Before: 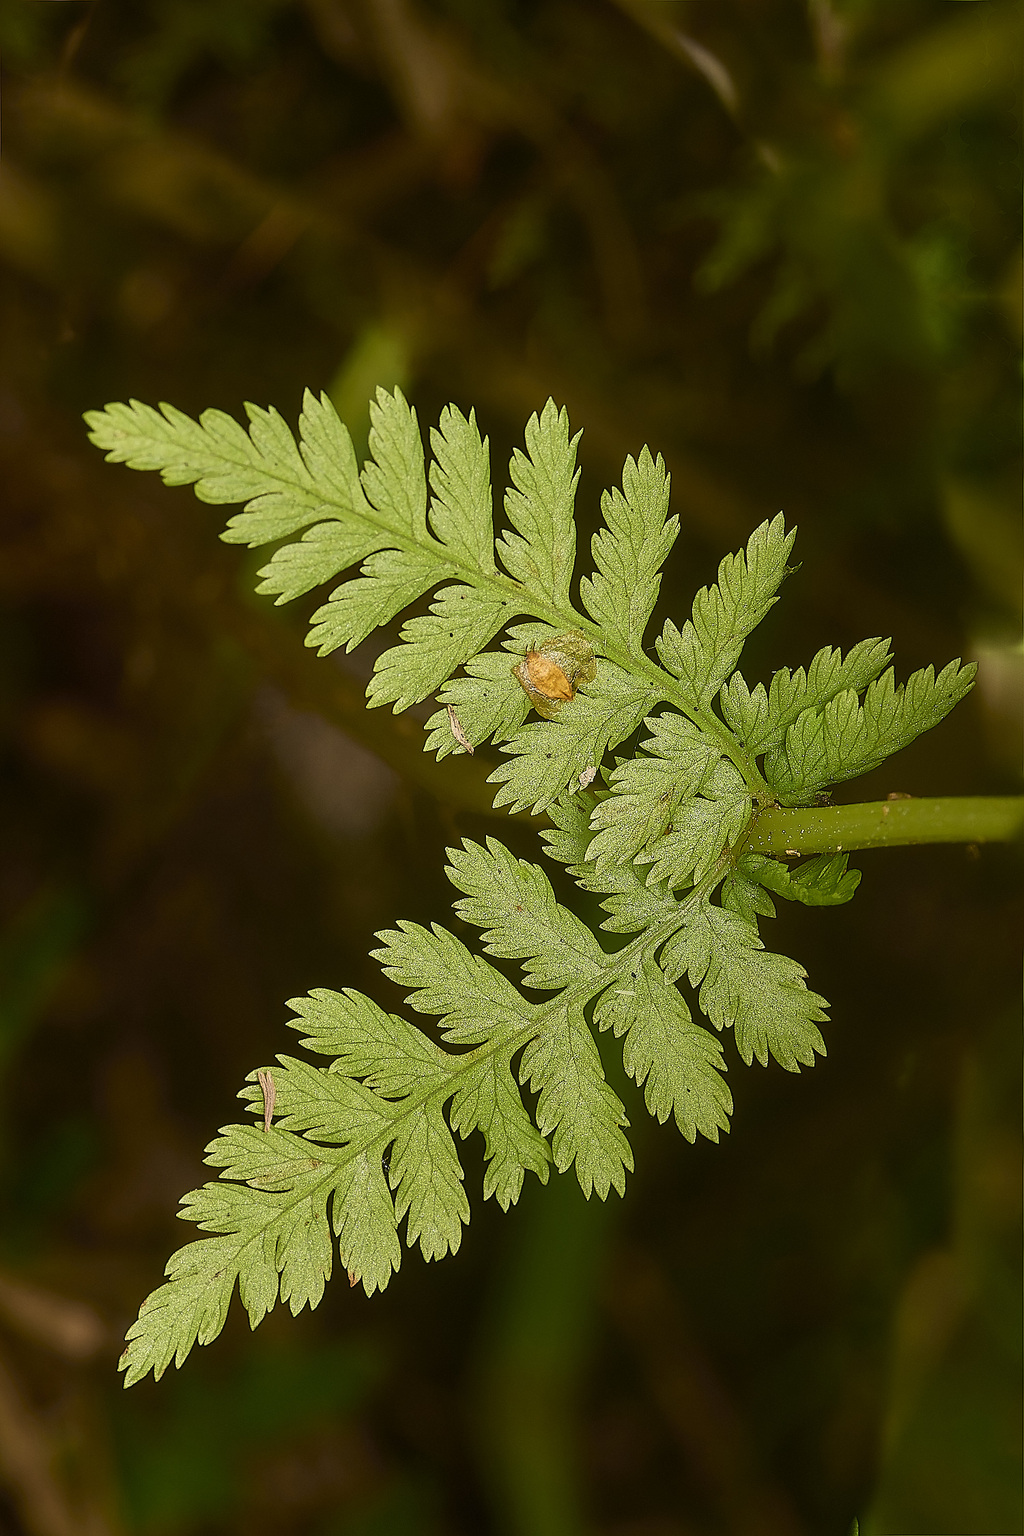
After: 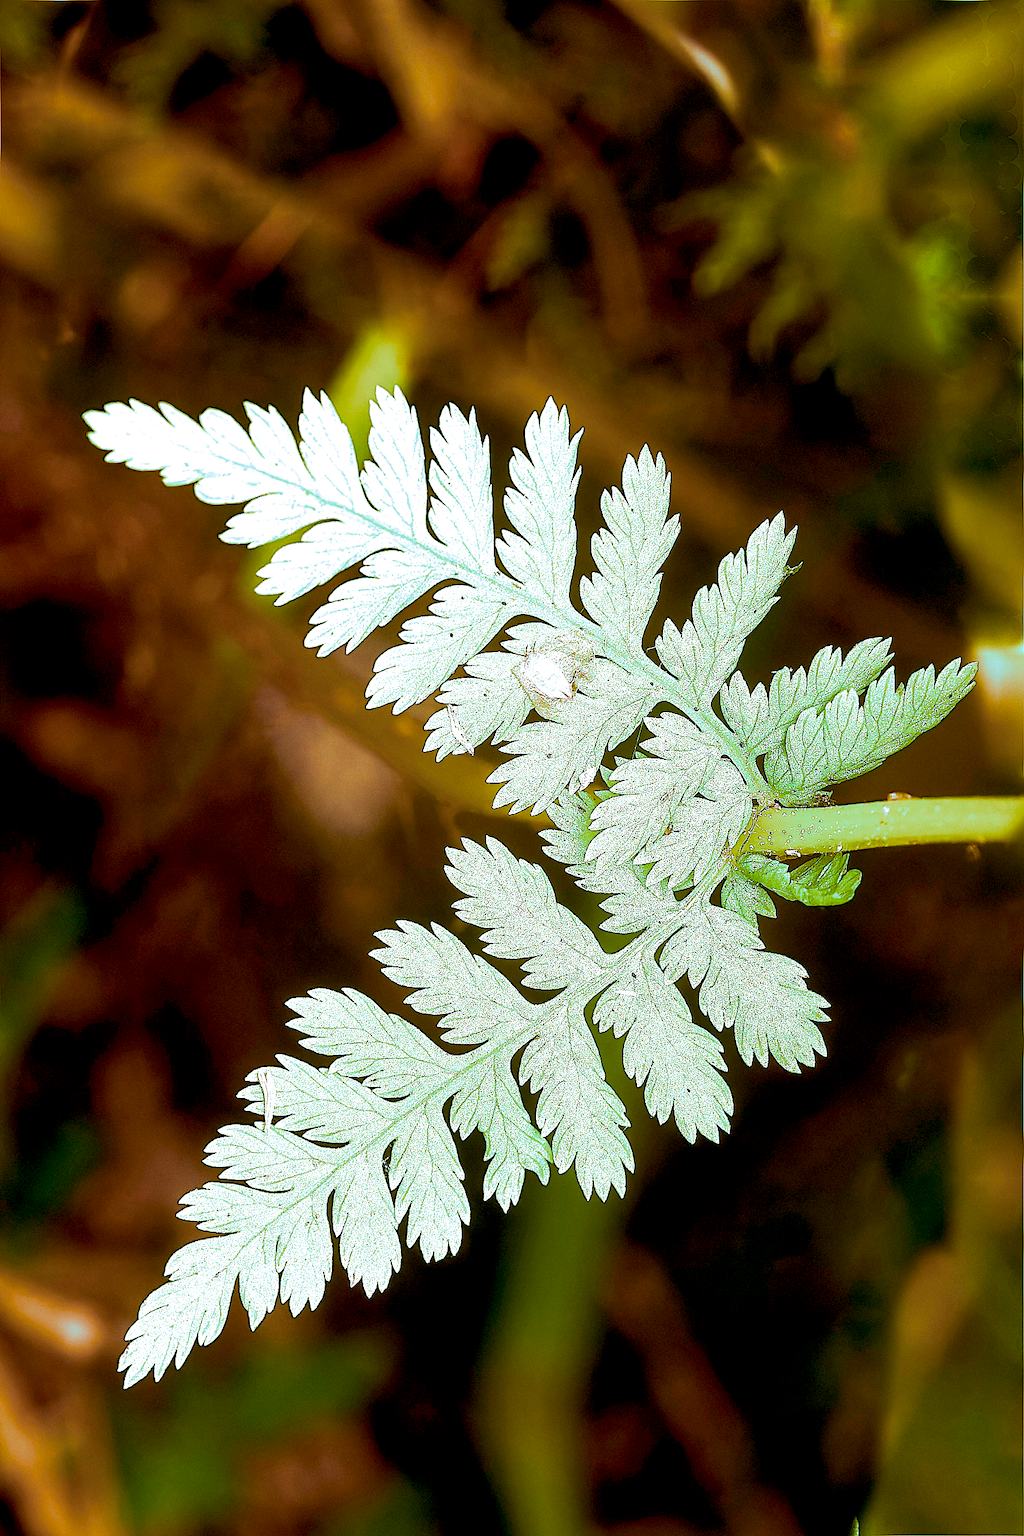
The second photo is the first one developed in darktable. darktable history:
split-toning: shadows › hue 327.6°, highlights › hue 198°, highlights › saturation 0.55, balance -21.25, compress 0%
exposure: black level correction 0.005, exposure 2.084 EV, compensate highlight preservation false
